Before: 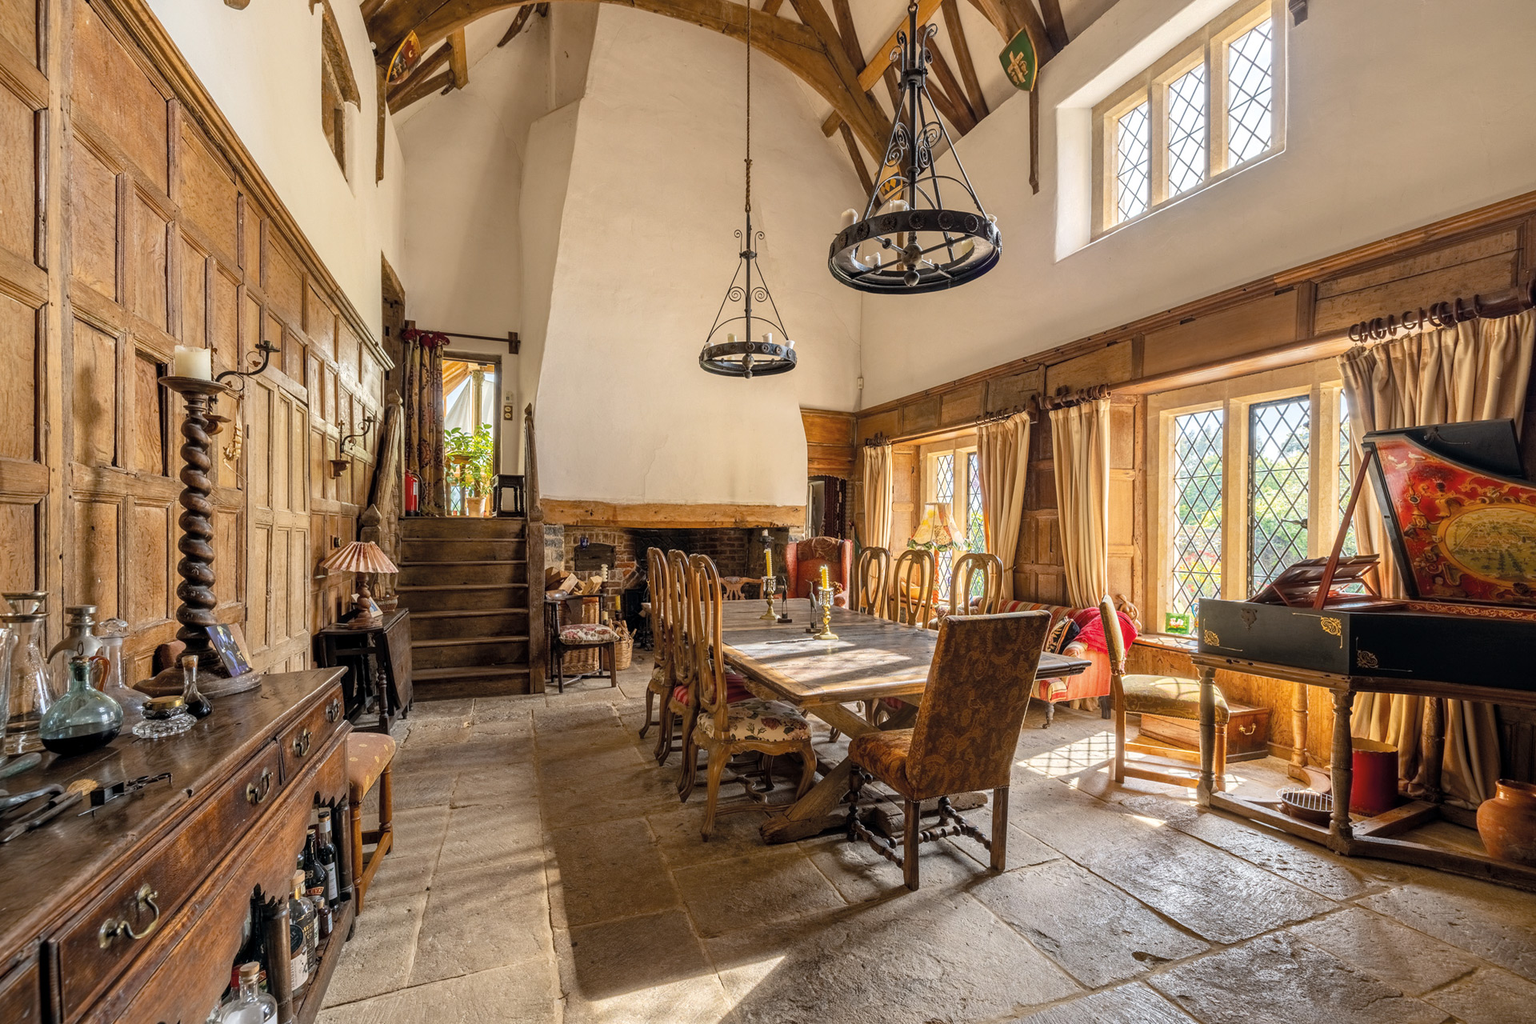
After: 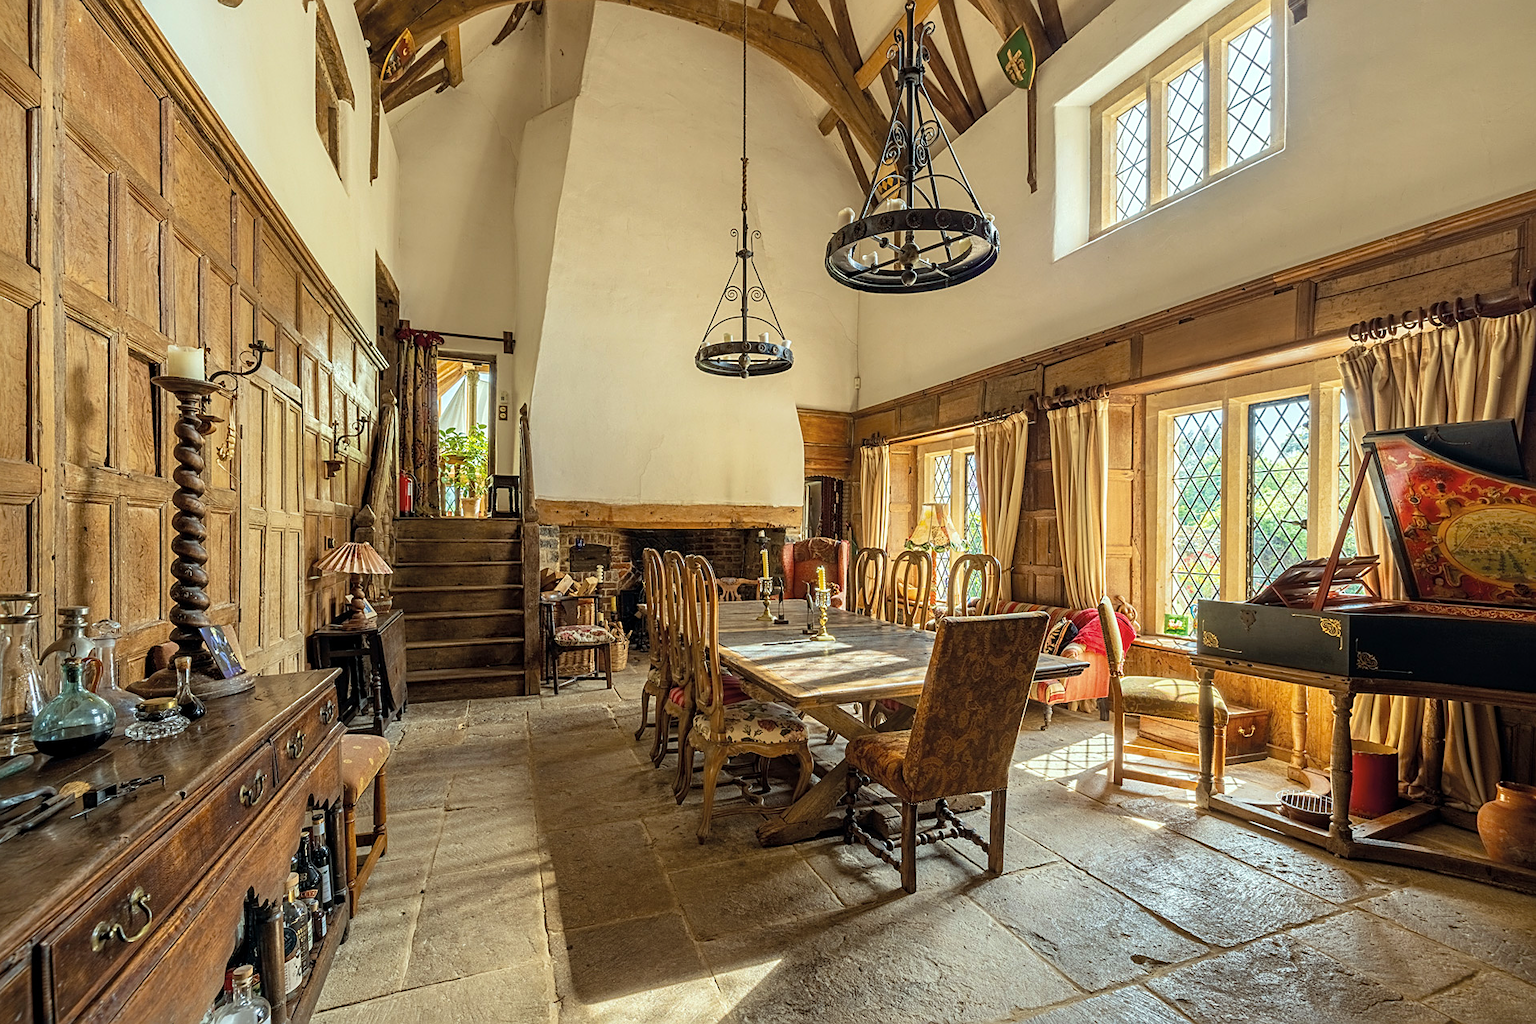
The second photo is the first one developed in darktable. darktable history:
sharpen: on, module defaults
velvia: on, module defaults
crop and rotate: left 0.561%, top 0.245%, bottom 0.25%
color correction: highlights a* -6.82, highlights b* 0.623
